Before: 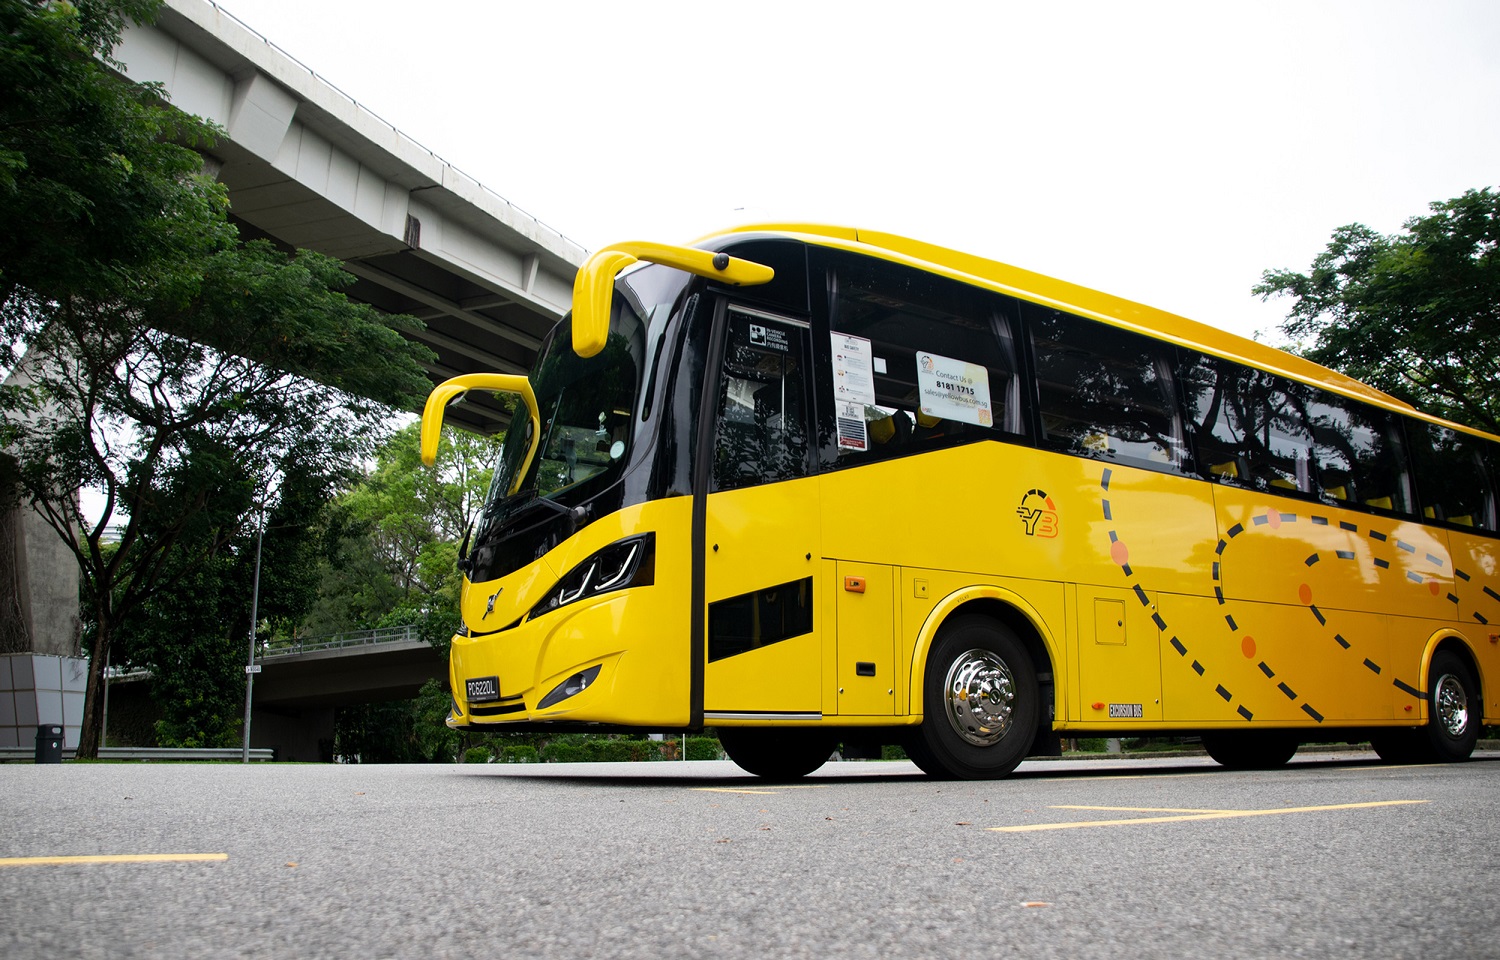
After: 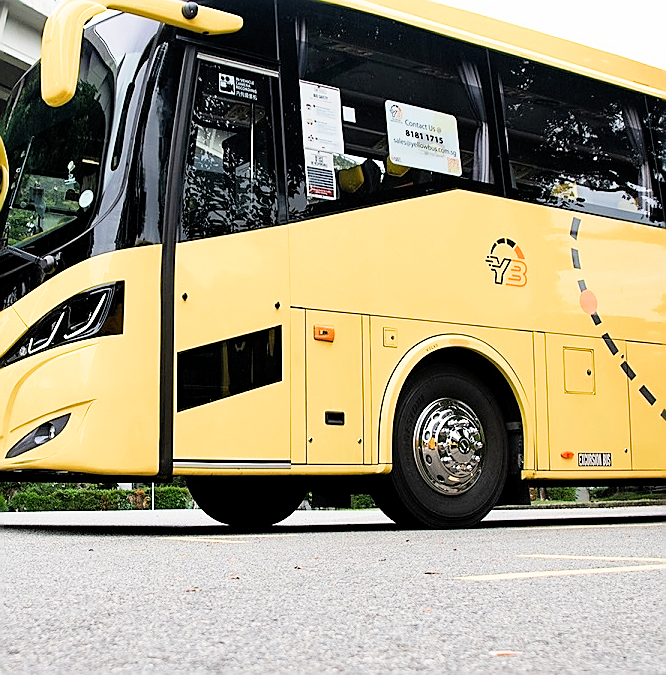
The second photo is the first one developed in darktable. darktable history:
crop: left 35.432%, top 26.233%, right 20.145%, bottom 3.432%
exposure: exposure 1.223 EV, compensate highlight preservation false
filmic rgb: middle gray luminance 18.42%, black relative exposure -9 EV, white relative exposure 3.75 EV, threshold 6 EV, target black luminance 0%, hardness 4.85, latitude 67.35%, contrast 0.955, highlights saturation mix 20%, shadows ↔ highlights balance 21.36%, add noise in highlights 0, preserve chrominance luminance Y, color science v3 (2019), use custom middle-gray values true, iterations of high-quality reconstruction 0, contrast in highlights soft, enable highlight reconstruction true
sharpen: radius 1.4, amount 1.25, threshold 0.7
